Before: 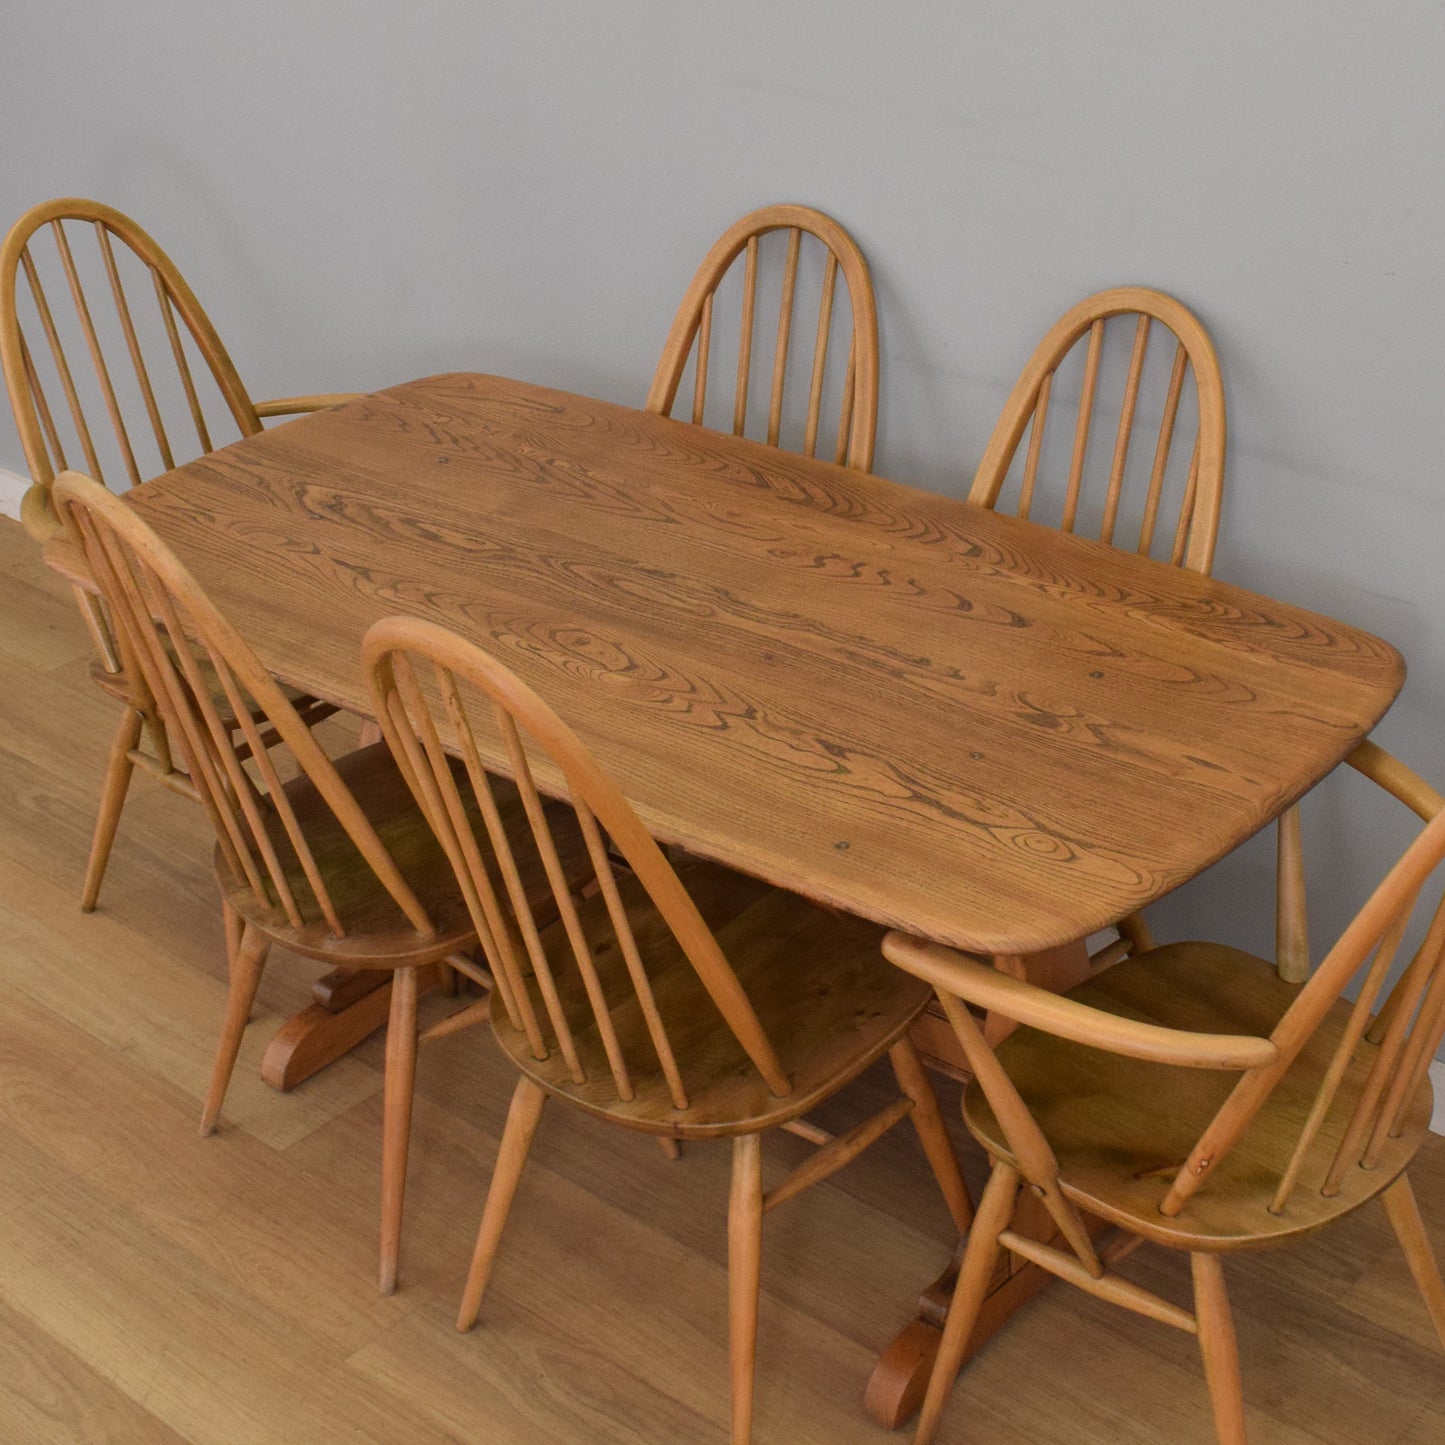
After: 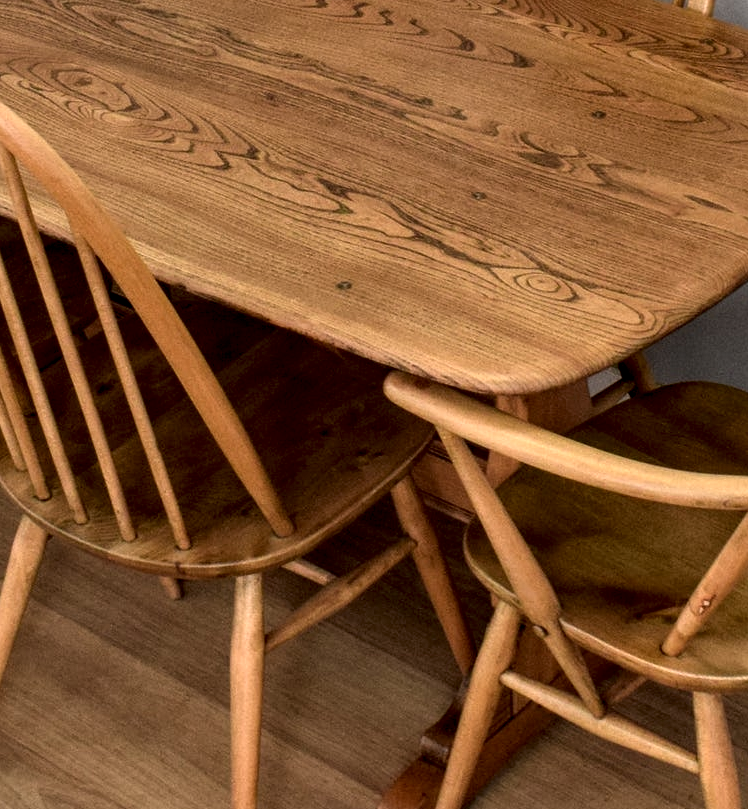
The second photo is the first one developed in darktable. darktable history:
crop: left 34.479%, top 38.822%, right 13.718%, bottom 5.172%
local contrast: detail 203%
